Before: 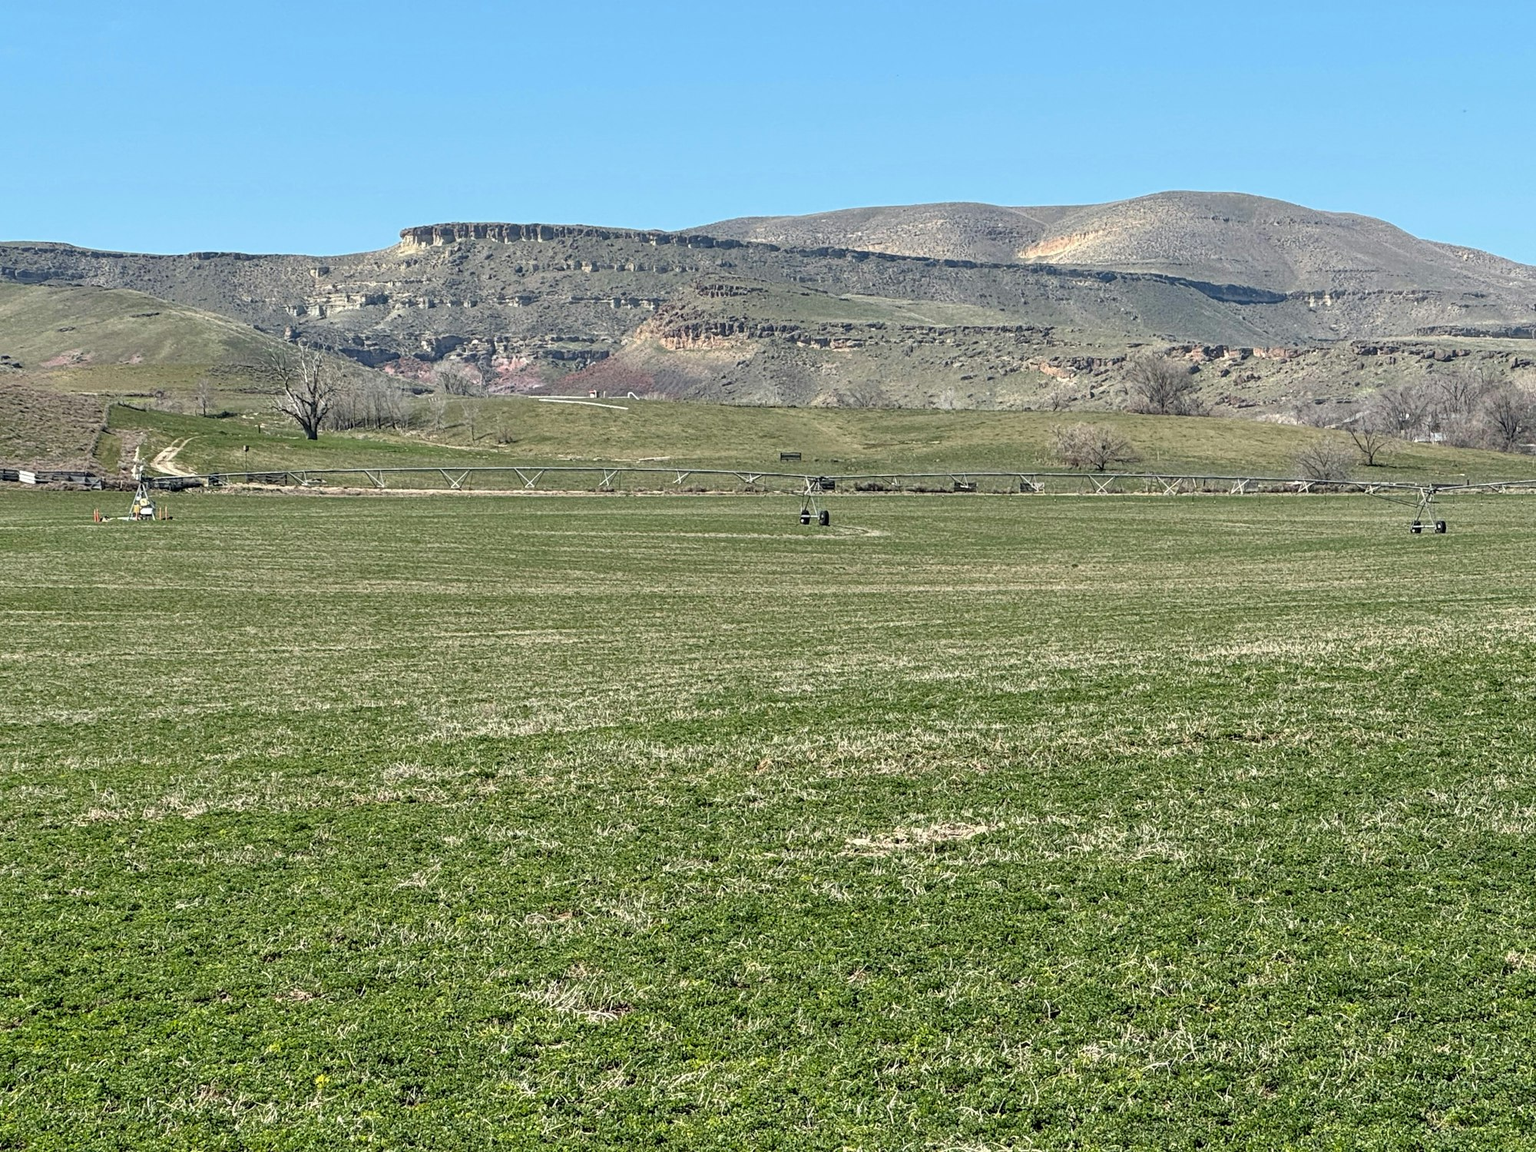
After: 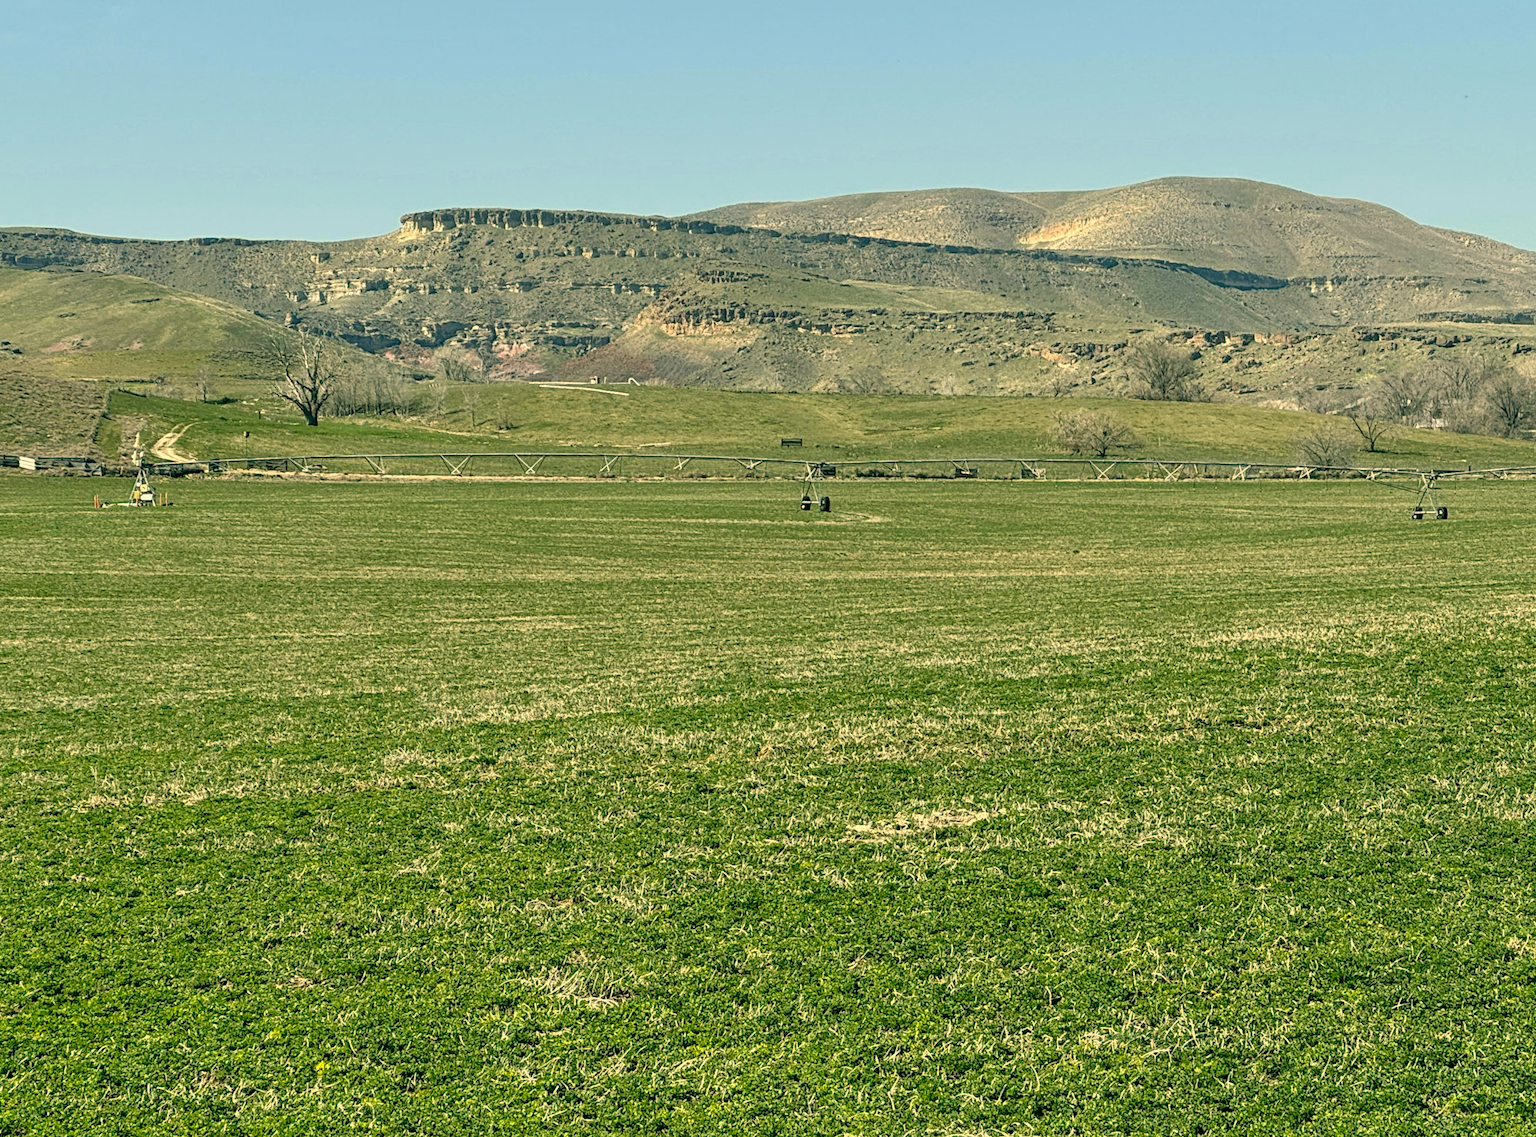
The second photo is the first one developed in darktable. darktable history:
color correction: highlights a* 5.26, highlights b* 23.56, shadows a* -16.36, shadows b* 3.79
crop: top 1.33%, right 0.083%
